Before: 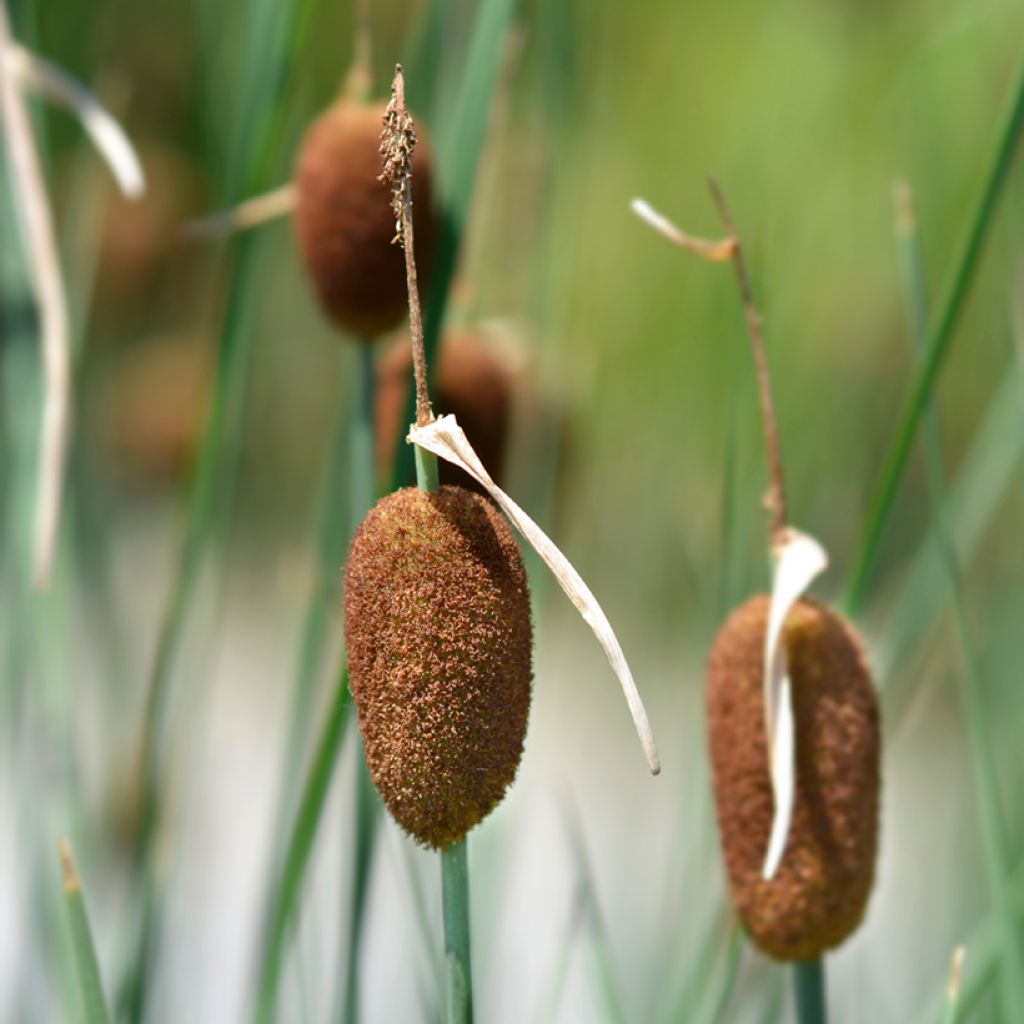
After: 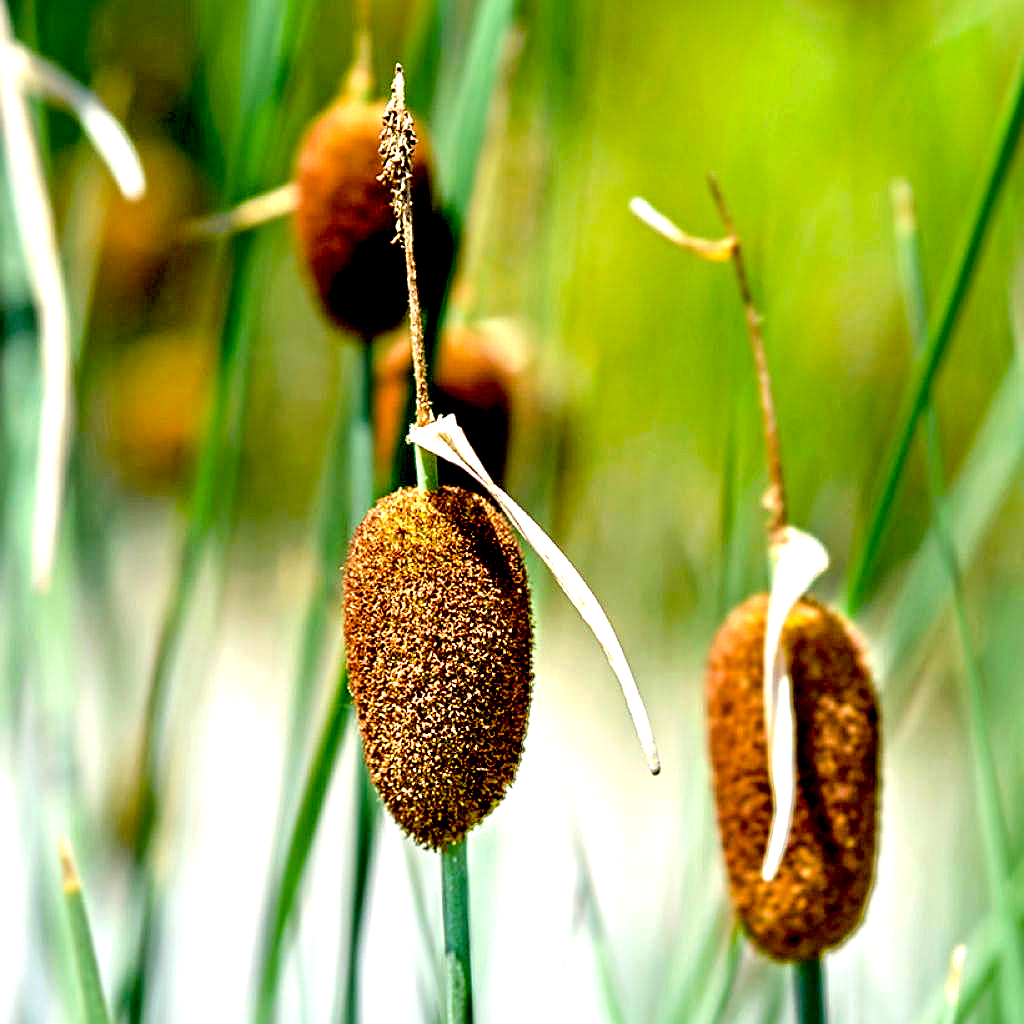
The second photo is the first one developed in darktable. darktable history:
sharpen: on, module defaults
contrast equalizer: y [[0.5, 0.542, 0.583, 0.625, 0.667, 0.708], [0.5 ×6], [0.5 ×6], [0 ×6], [0 ×6]]
exposure: black level correction 0.034, exposure 0.907 EV, compensate highlight preservation false
color balance rgb: perceptual saturation grading › global saturation 31.109%
